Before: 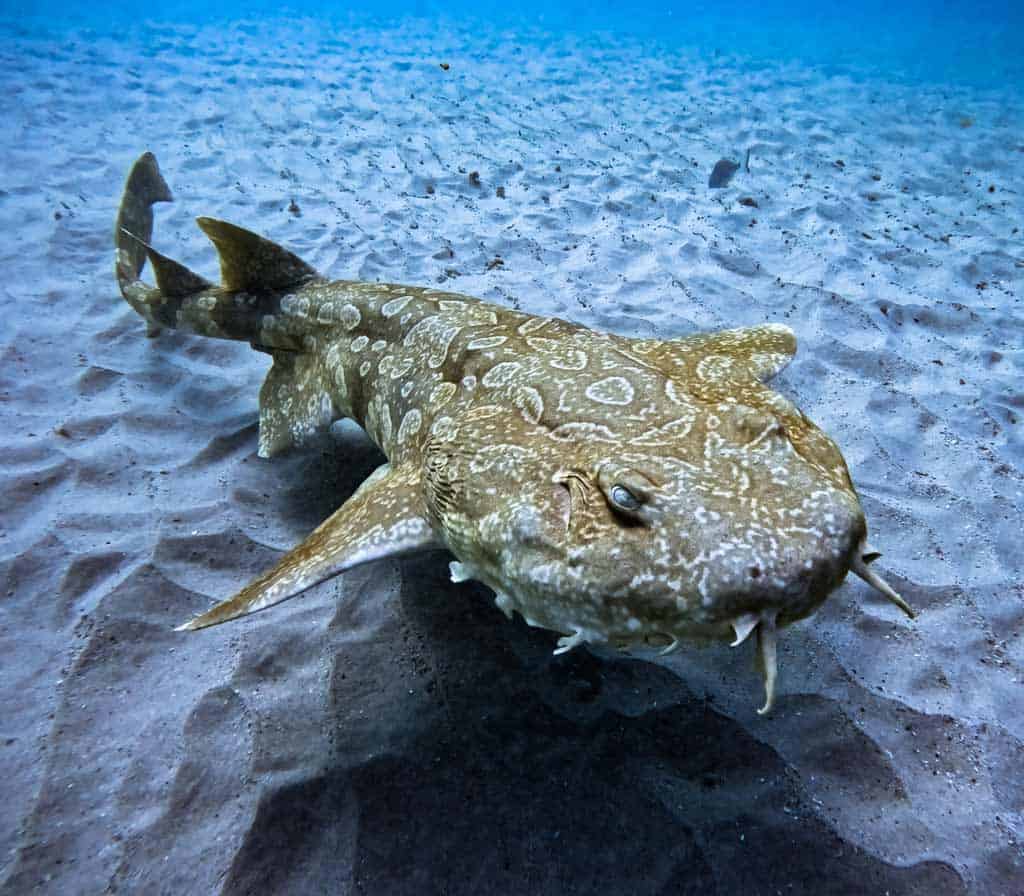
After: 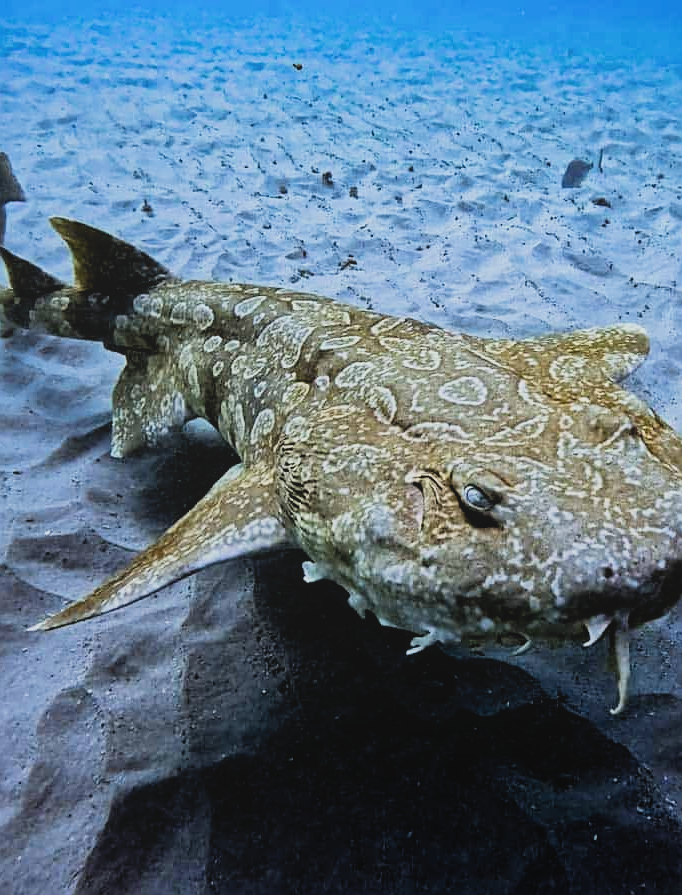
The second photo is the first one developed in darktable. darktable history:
crop and rotate: left 14.431%, right 18.88%
filmic rgb: middle gray luminance 12.69%, black relative exposure -10.13 EV, white relative exposure 3.47 EV, target black luminance 0%, hardness 5.72, latitude 44.82%, contrast 1.23, highlights saturation mix 3.85%, shadows ↔ highlights balance 26.95%
local contrast: highlights 69%, shadows 65%, detail 81%, midtone range 0.324
sharpen: on, module defaults
